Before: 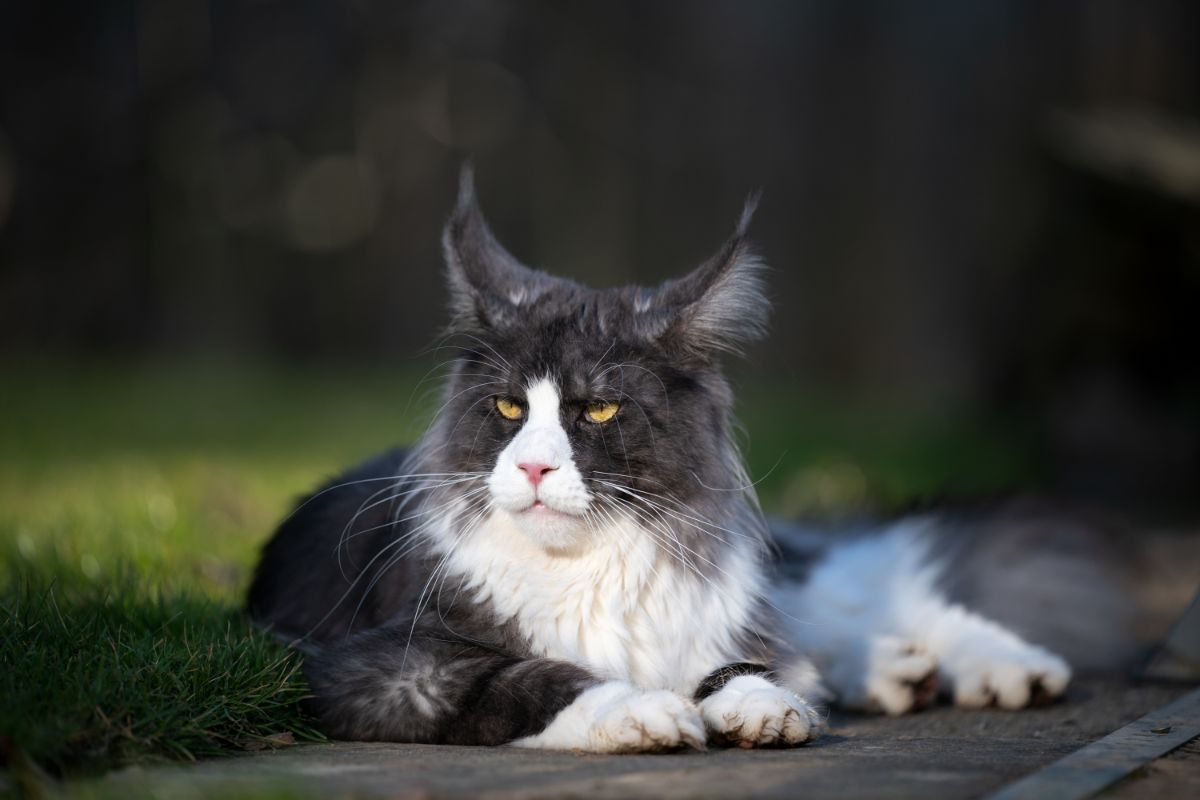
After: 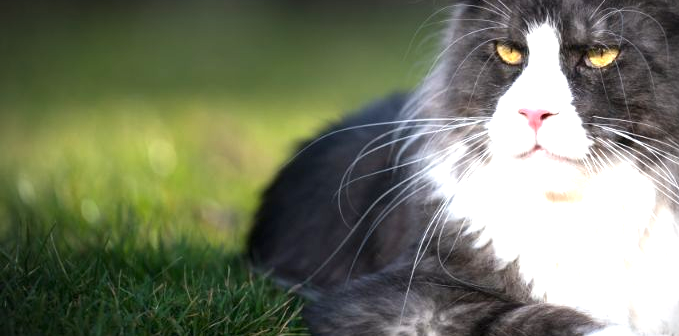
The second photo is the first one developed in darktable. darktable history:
exposure: black level correction 0, exposure 1.095 EV, compensate exposure bias true, compensate highlight preservation false
vignetting: unbound false
crop: top 44.427%, right 43.343%, bottom 13.225%
